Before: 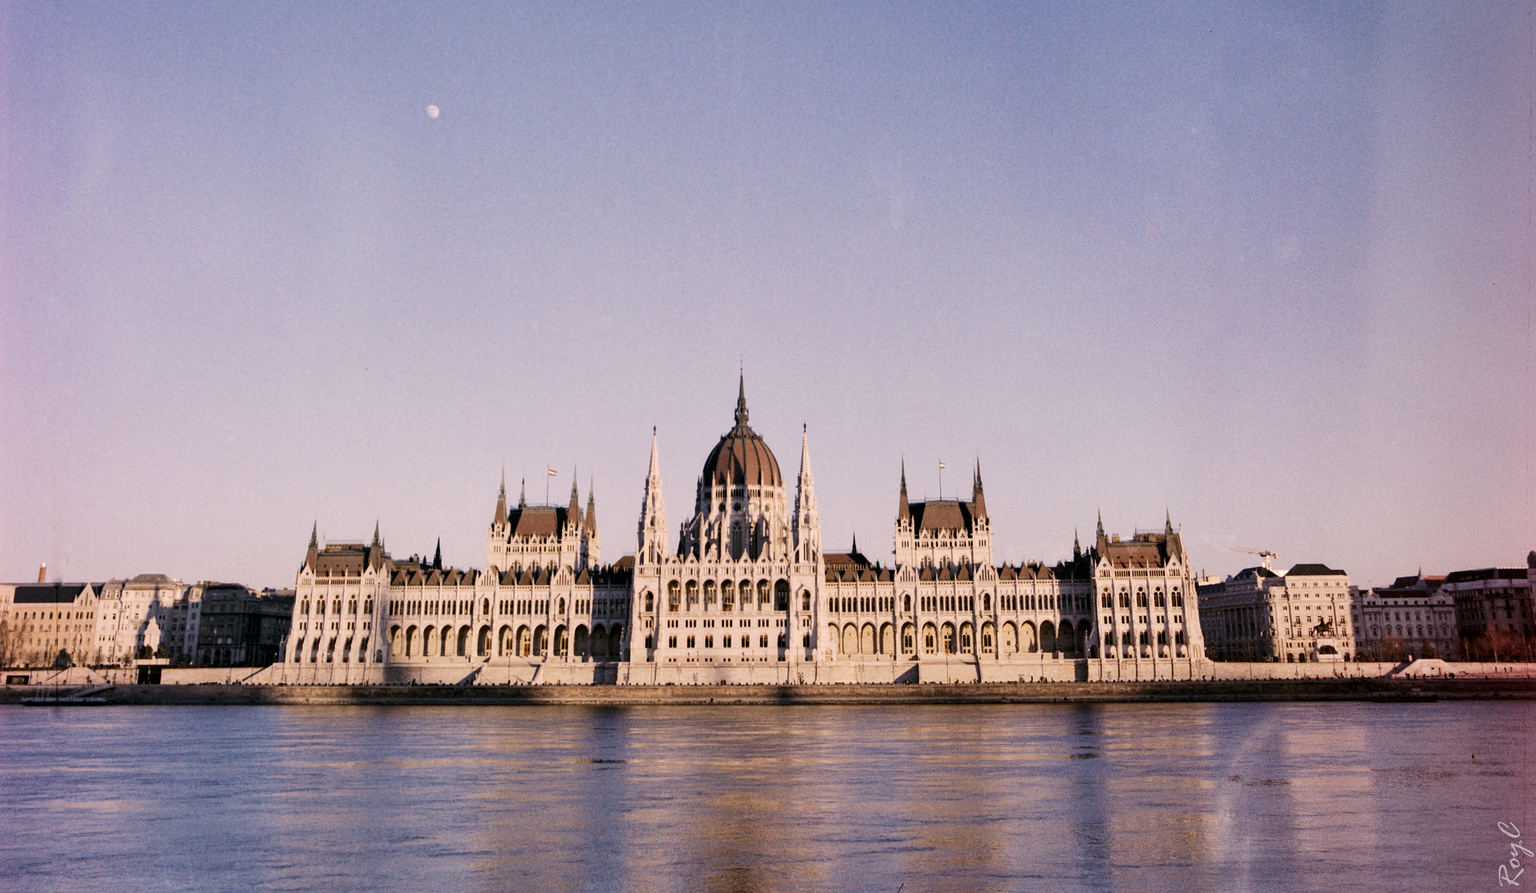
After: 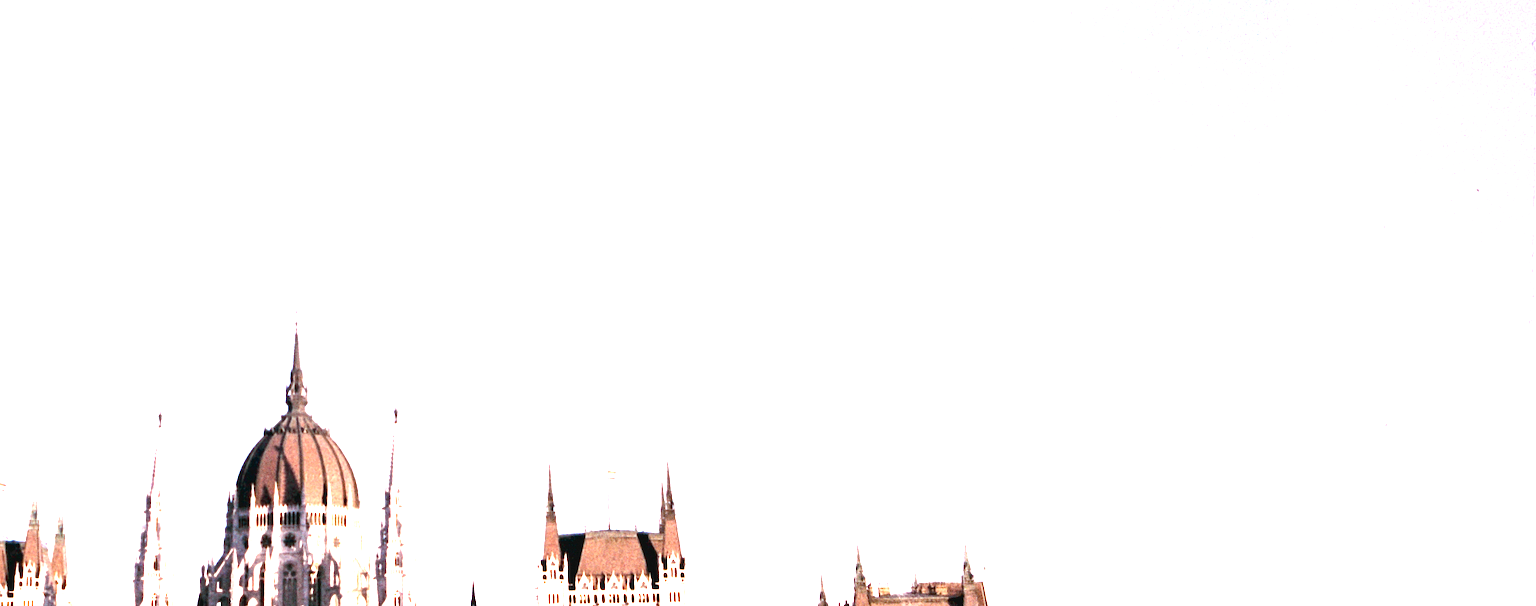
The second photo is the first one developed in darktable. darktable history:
grain: strength 49.07%
tone curve: curves: ch0 [(0, 0.046) (0.04, 0.074) (0.883, 0.858) (1, 1)]; ch1 [(0, 0) (0.146, 0.159) (0.338, 0.365) (0.417, 0.455) (0.489, 0.486) (0.504, 0.502) (0.529, 0.537) (0.563, 0.567) (1, 1)]; ch2 [(0, 0) (0.307, 0.298) (0.388, 0.375) (0.443, 0.456) (0.485, 0.492) (0.544, 0.525) (1, 1)], color space Lab, independent channels, preserve colors none
crop: left 36.005%, top 18.293%, right 0.31%, bottom 38.444%
exposure: black level correction 0.001, exposure 2 EV, compensate highlight preservation false
